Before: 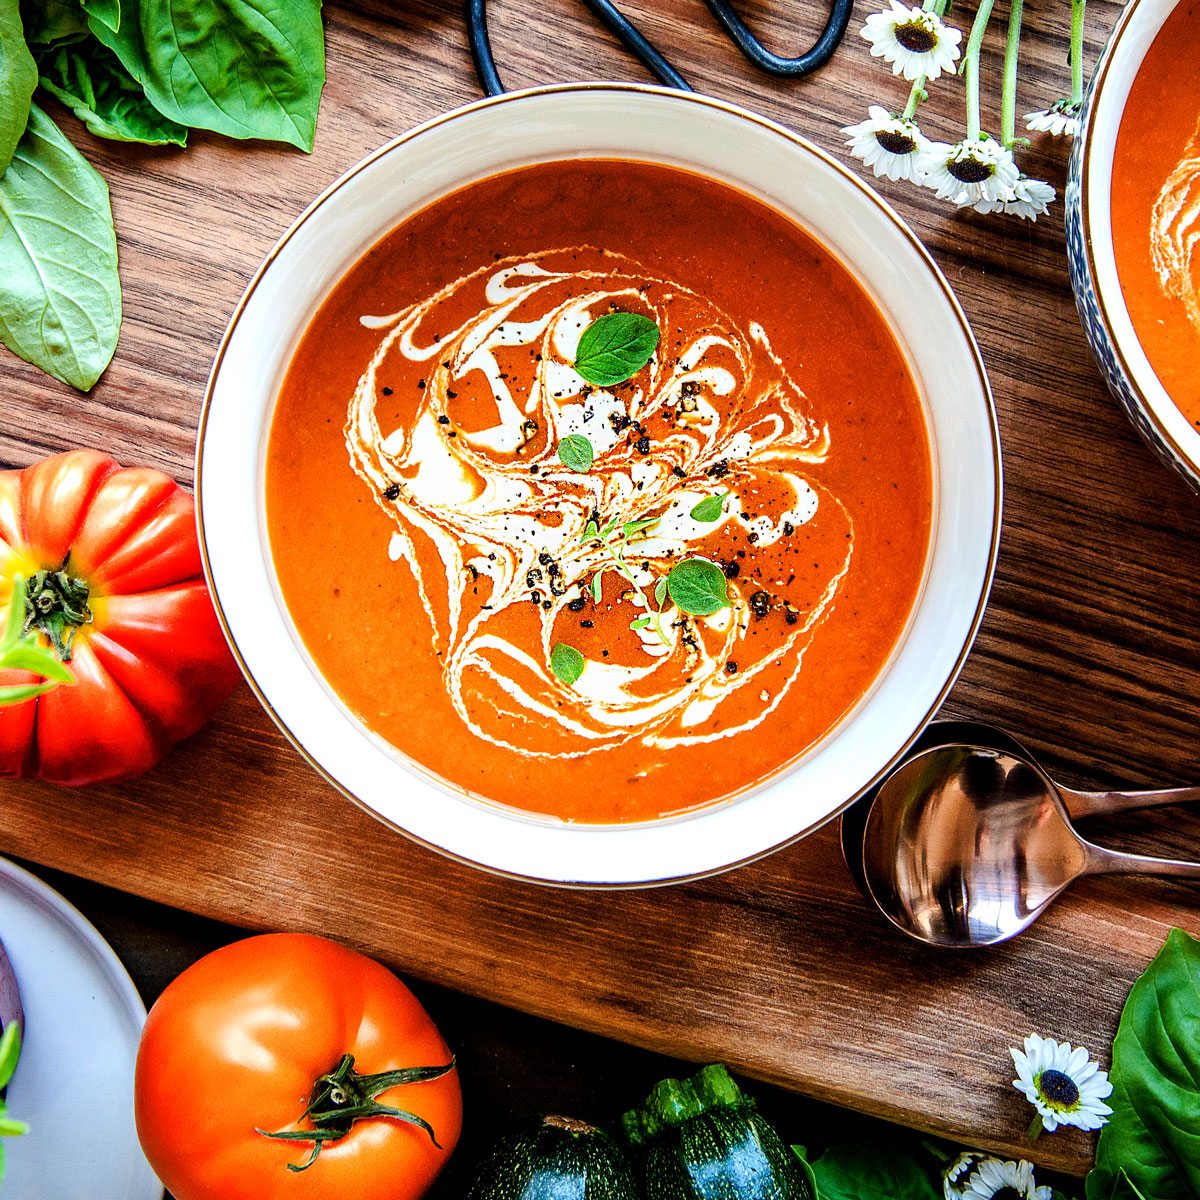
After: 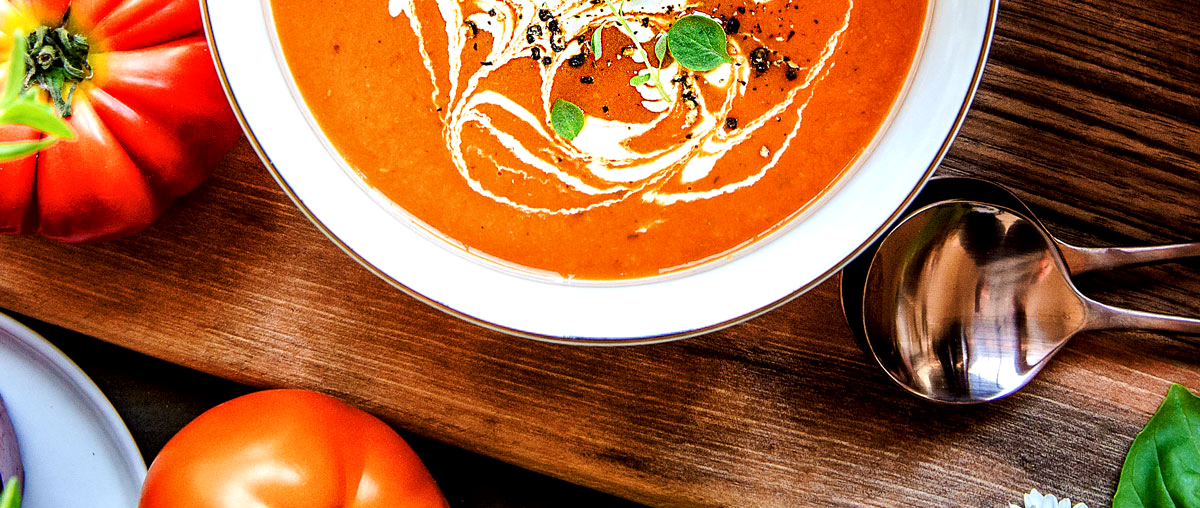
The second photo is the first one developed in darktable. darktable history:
local contrast: mode bilateral grid, contrast 21, coarseness 50, detail 128%, midtone range 0.2
crop: top 45.398%, bottom 12.235%
